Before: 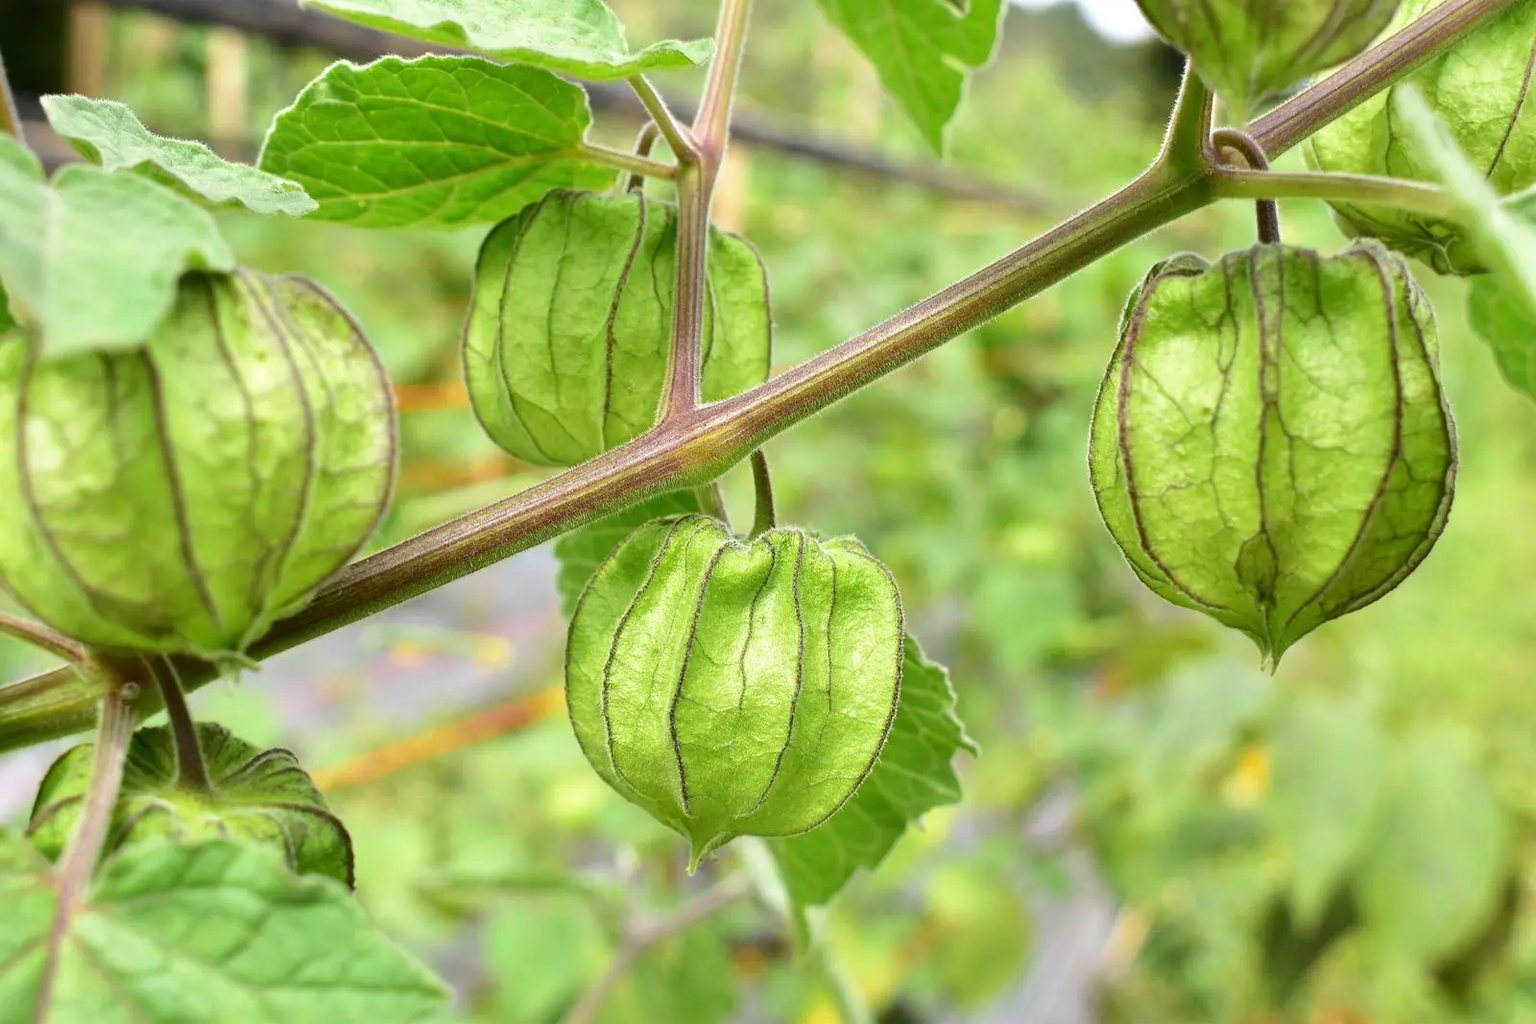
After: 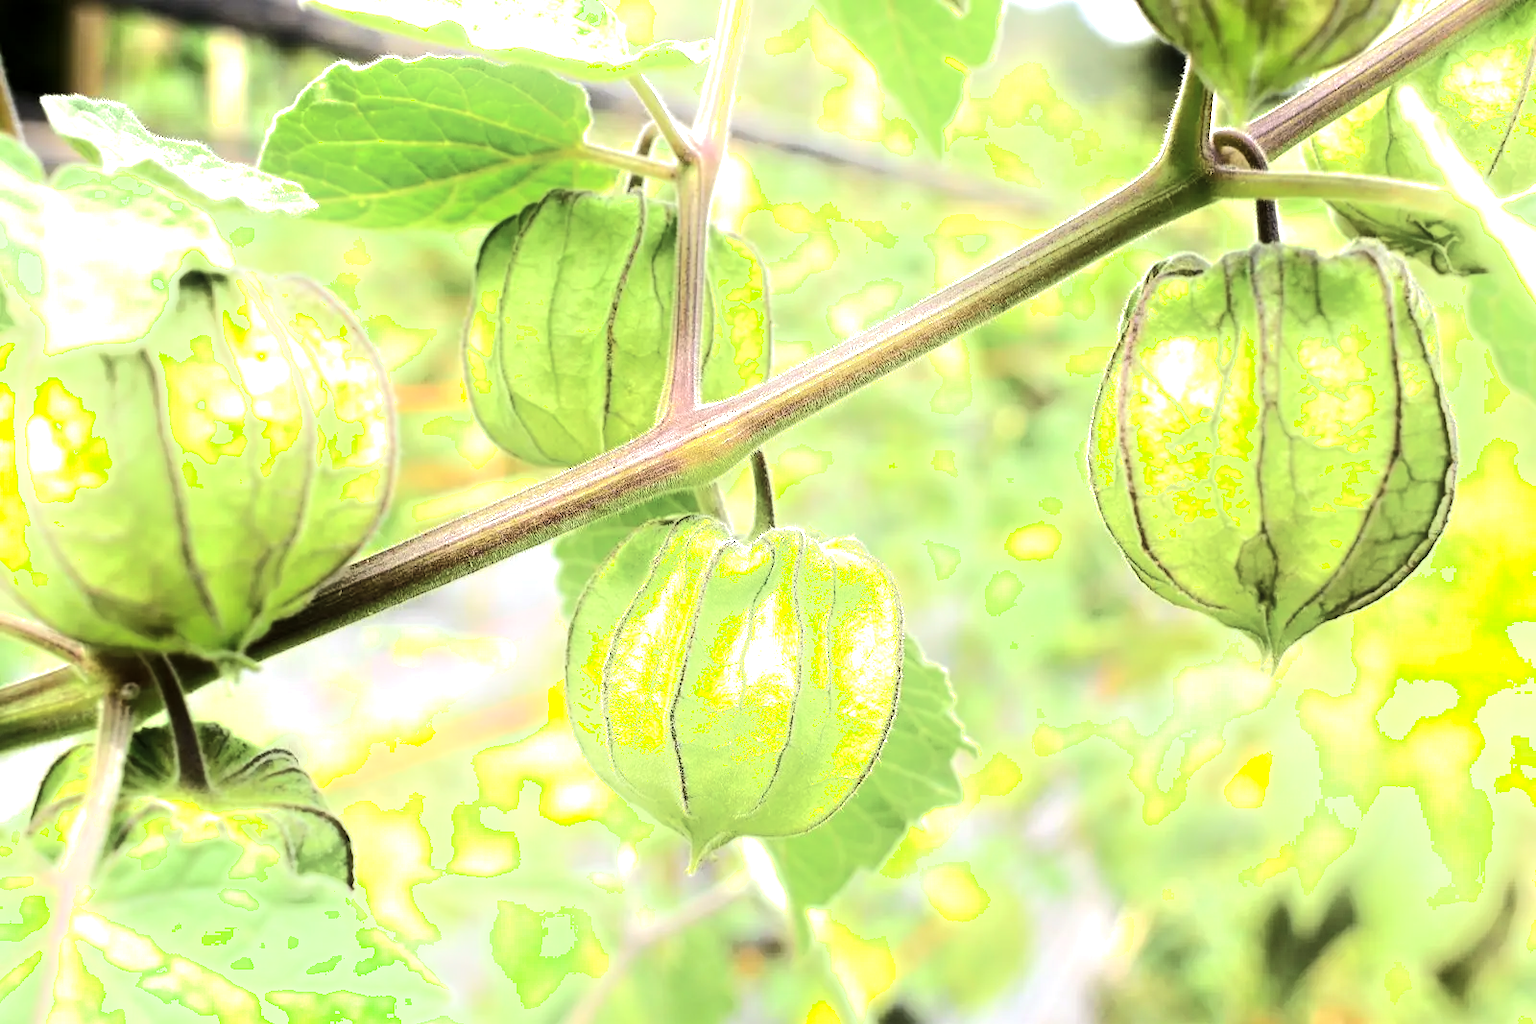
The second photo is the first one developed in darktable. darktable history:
levels: levels [0.044, 0.475, 0.791]
white balance: emerald 1
shadows and highlights: shadows -40.15, highlights 62.88, soften with gaussian
